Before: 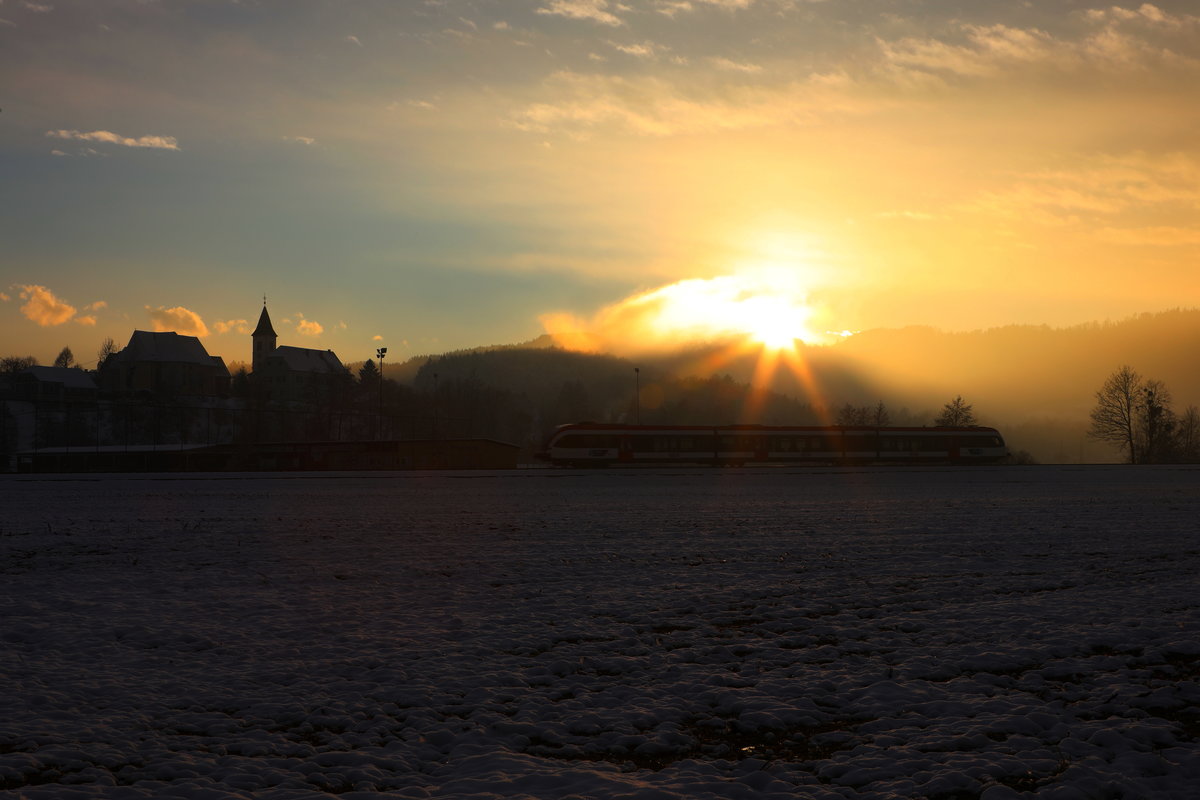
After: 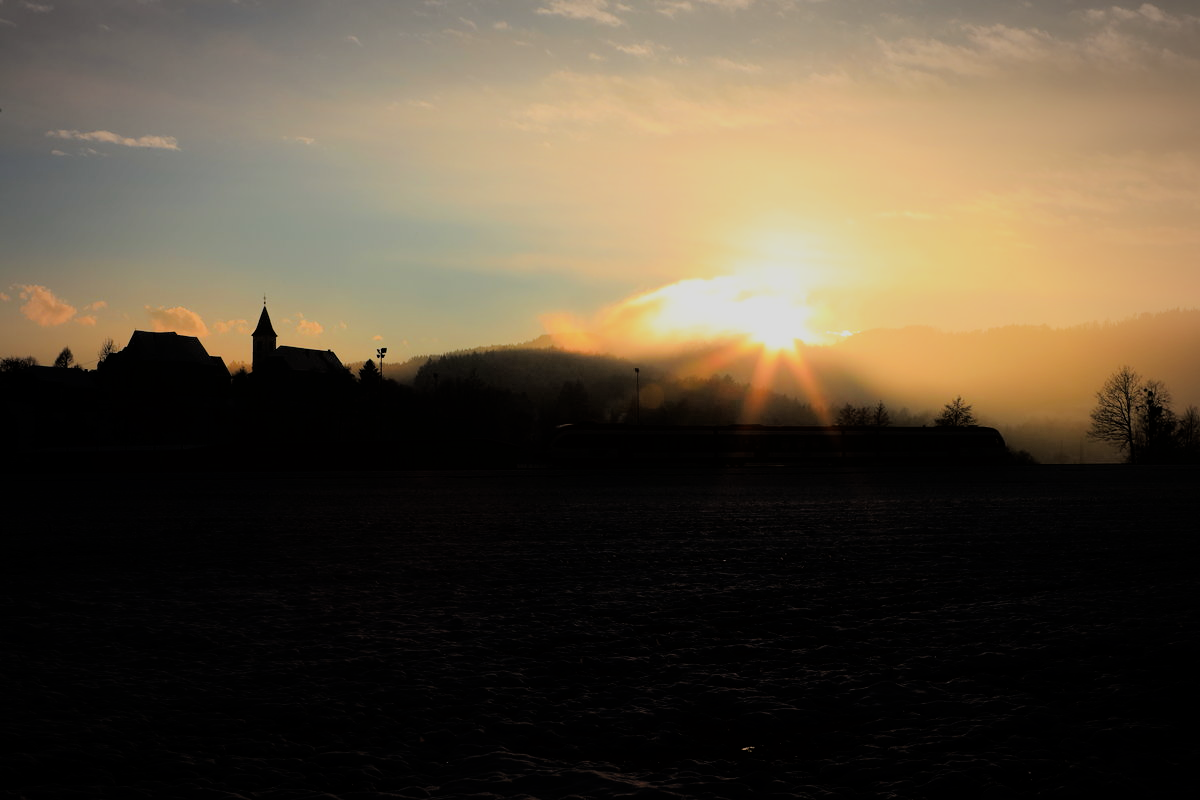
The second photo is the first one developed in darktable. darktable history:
tone equalizer: -8 EV -0.719 EV, -7 EV -0.683 EV, -6 EV -0.613 EV, -5 EV -0.365 EV, -3 EV 0.397 EV, -2 EV 0.6 EV, -1 EV 0.695 EV, +0 EV 0.727 EV
filmic rgb: black relative exposure -6.07 EV, white relative exposure 6.98 EV, hardness 2.28, iterations of high-quality reconstruction 10
color zones: curves: ch0 [(0.068, 0.464) (0.25, 0.5) (0.48, 0.508) (0.75, 0.536) (0.886, 0.476) (0.967, 0.456)]; ch1 [(0.066, 0.456) (0.25, 0.5) (0.616, 0.508) (0.746, 0.56) (0.934, 0.444)]
vignetting: fall-off radius 70.11%, center (-0.011, 0), automatic ratio true
